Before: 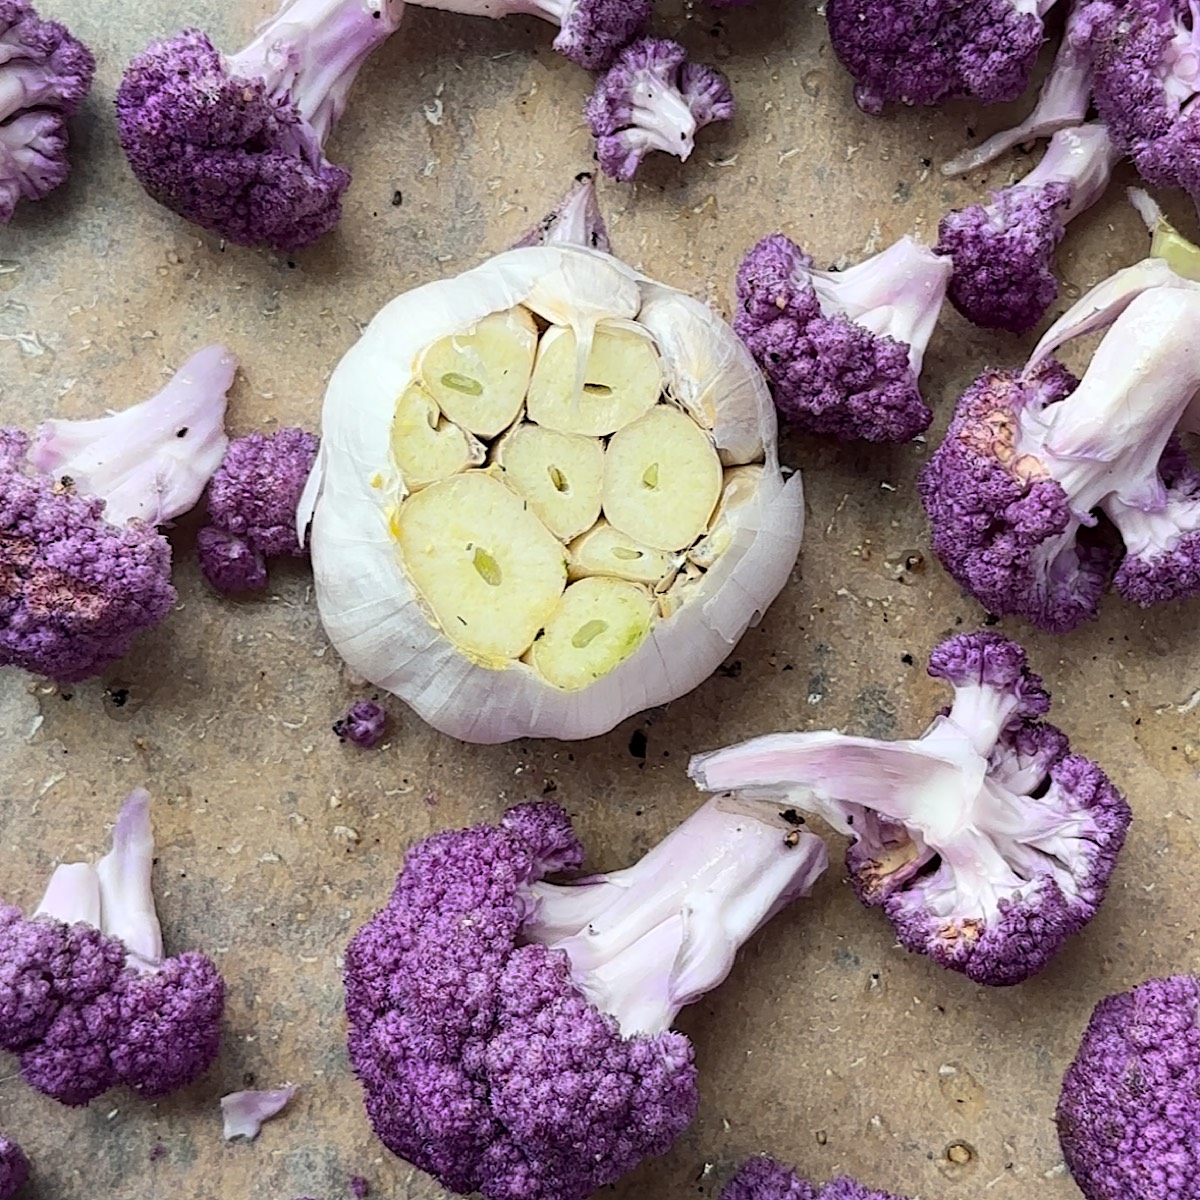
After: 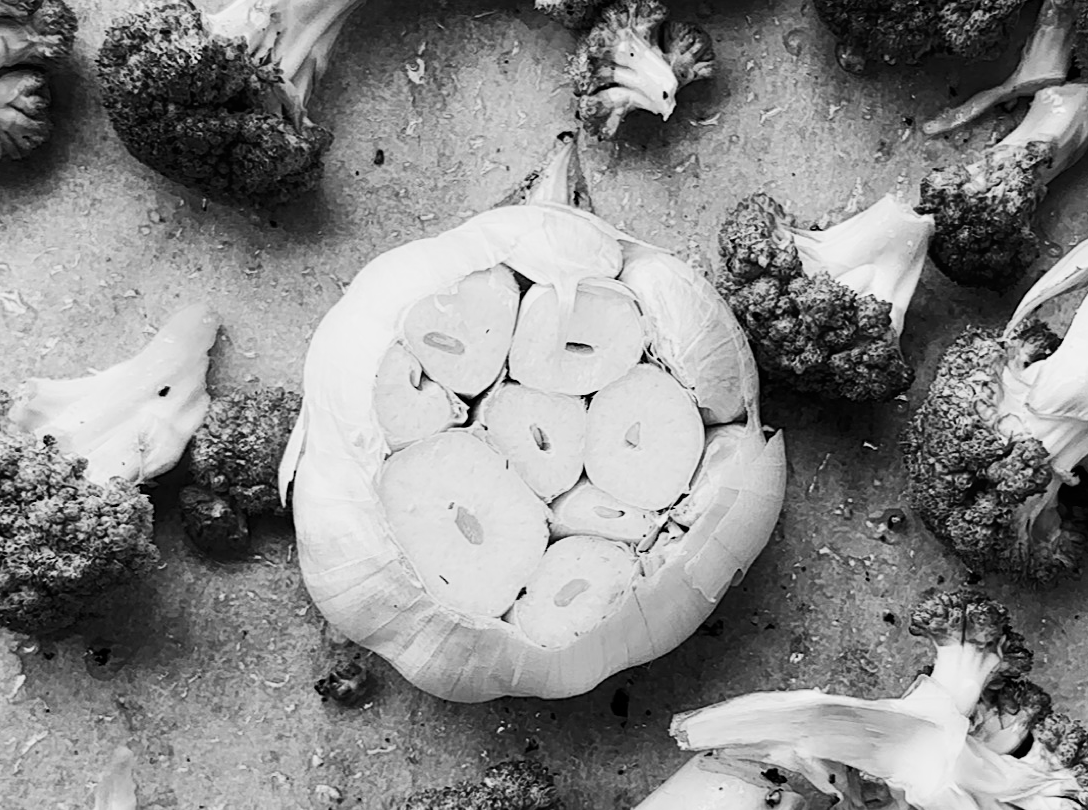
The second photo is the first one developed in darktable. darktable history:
crop: left 1.509%, top 3.452%, right 7.696%, bottom 28.452%
contrast brightness saturation: contrast 0.25, saturation -0.31
monochrome: a 14.95, b -89.96
